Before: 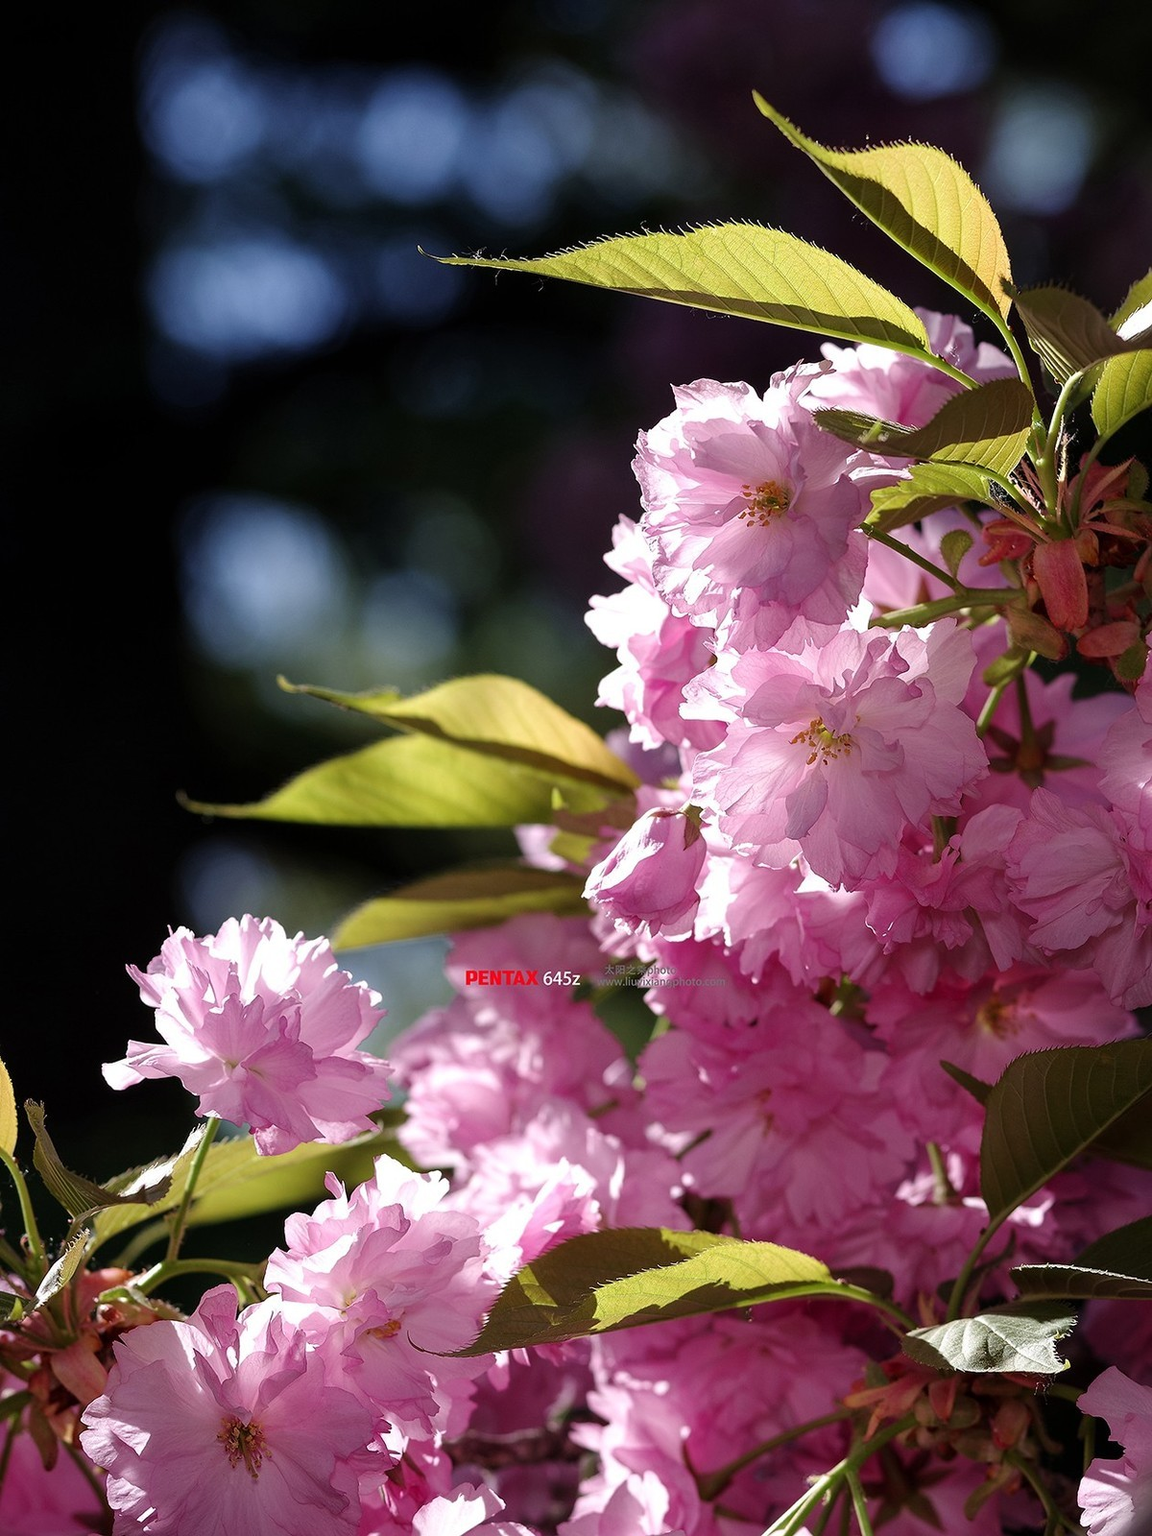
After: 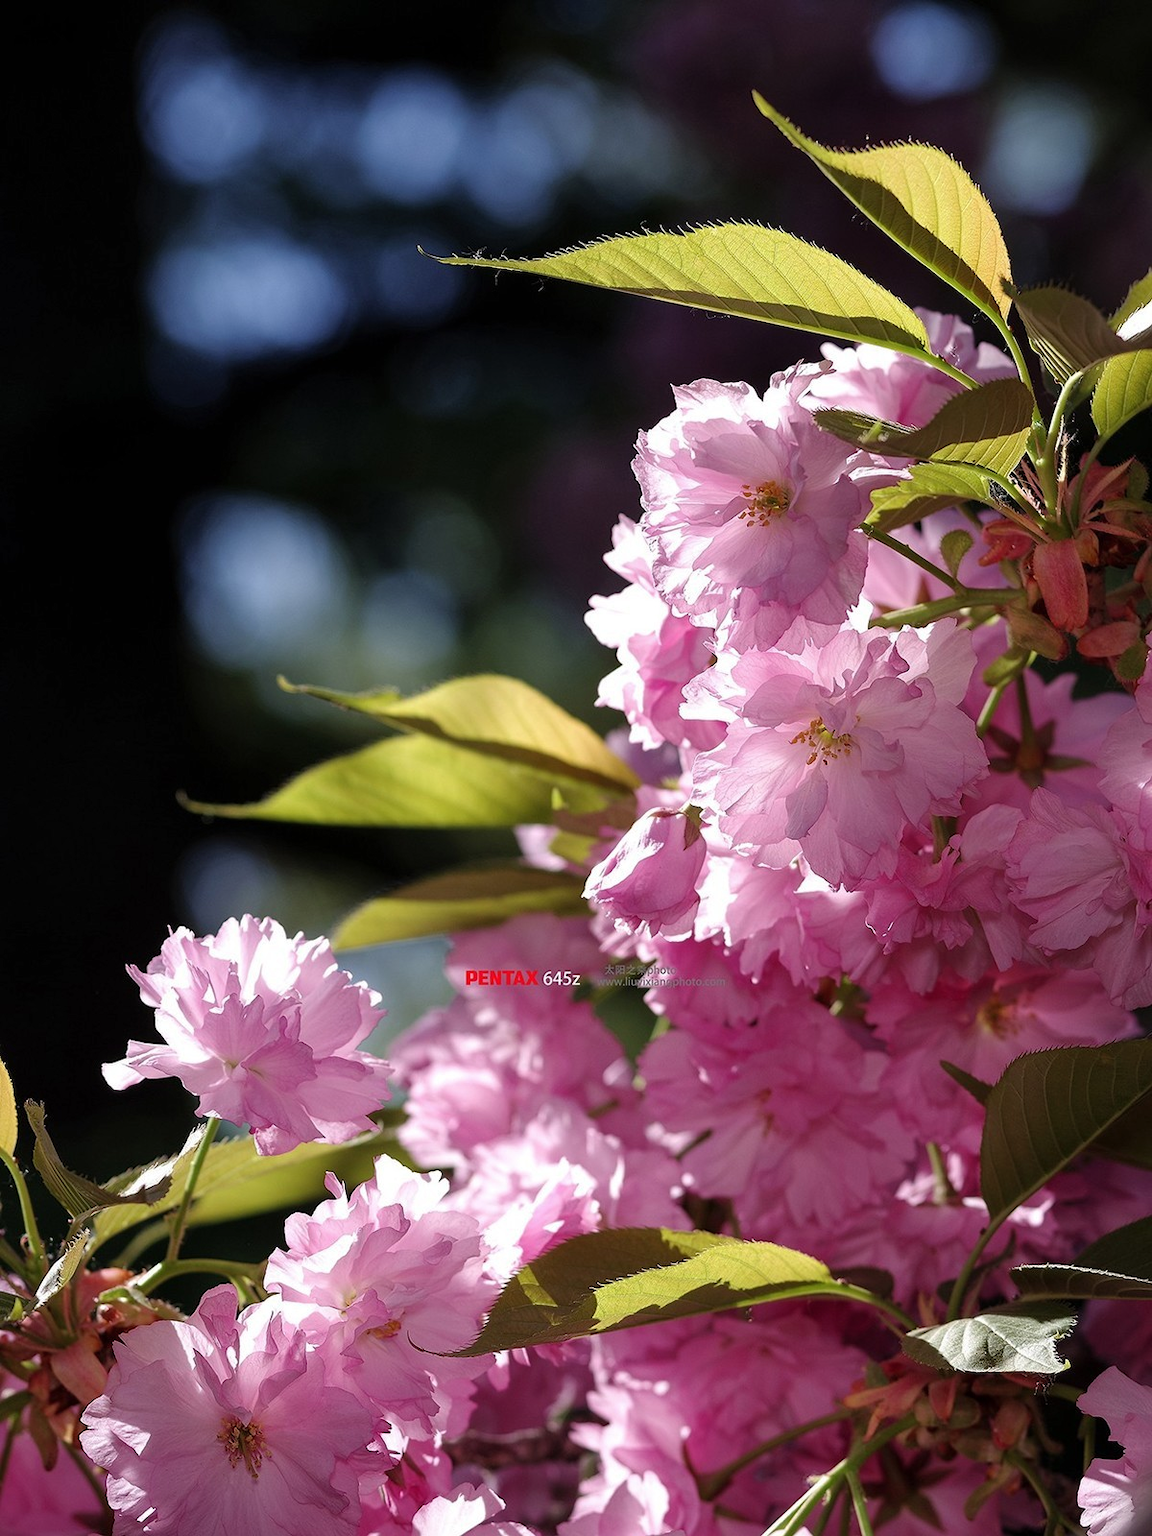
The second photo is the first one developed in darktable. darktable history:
shadows and highlights: shadows 25.34, highlights -25.35
